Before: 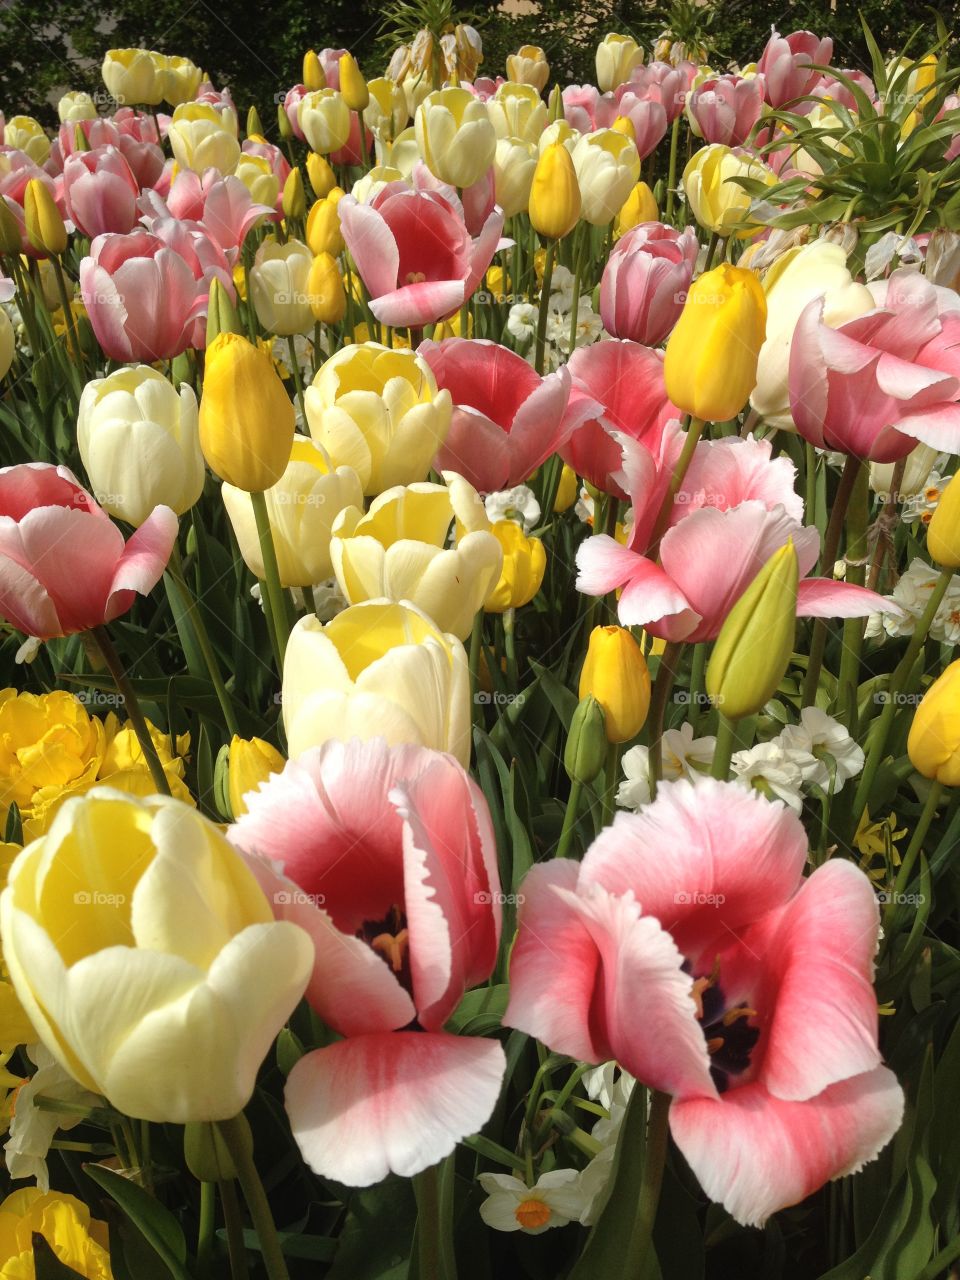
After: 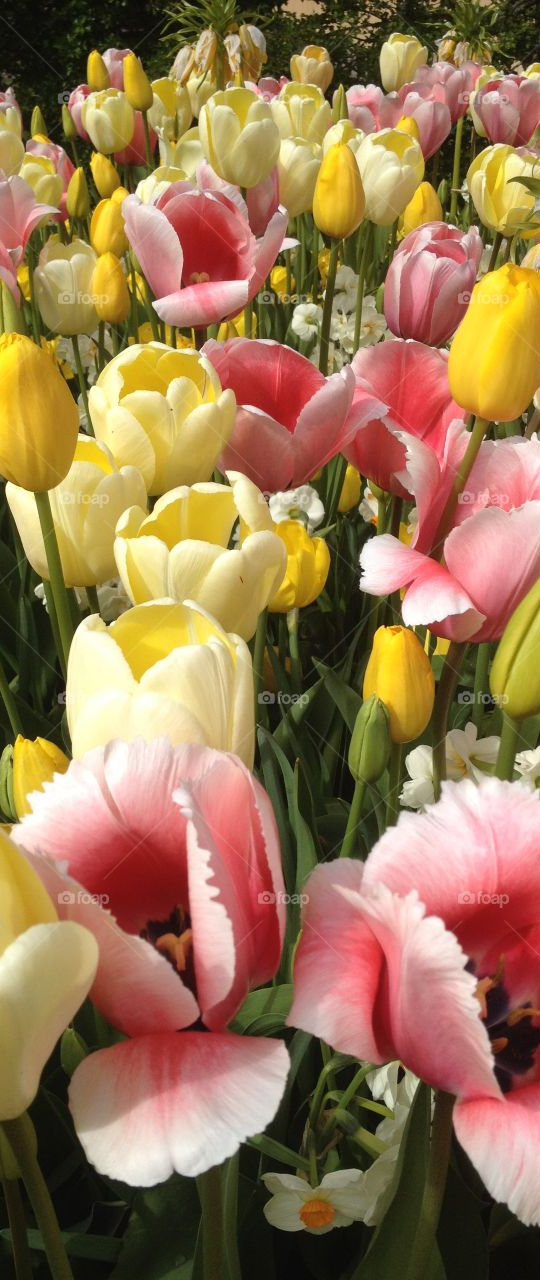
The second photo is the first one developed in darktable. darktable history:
crop and rotate: left 22.556%, right 21.141%
